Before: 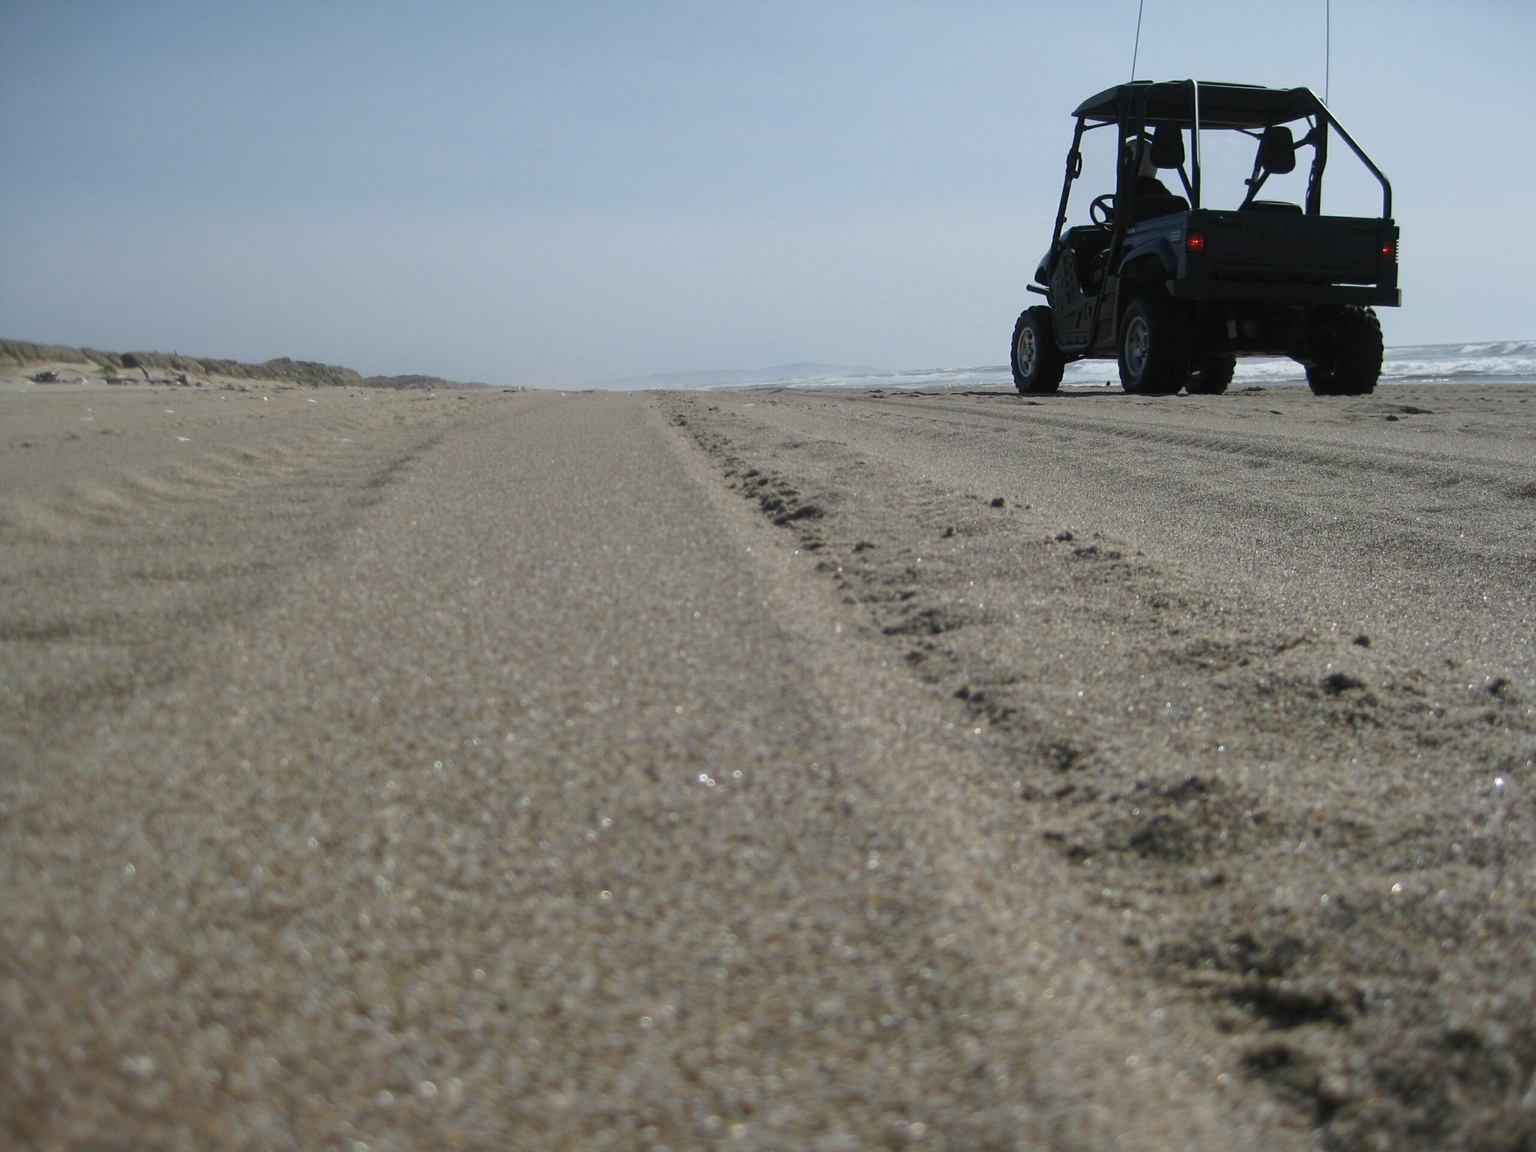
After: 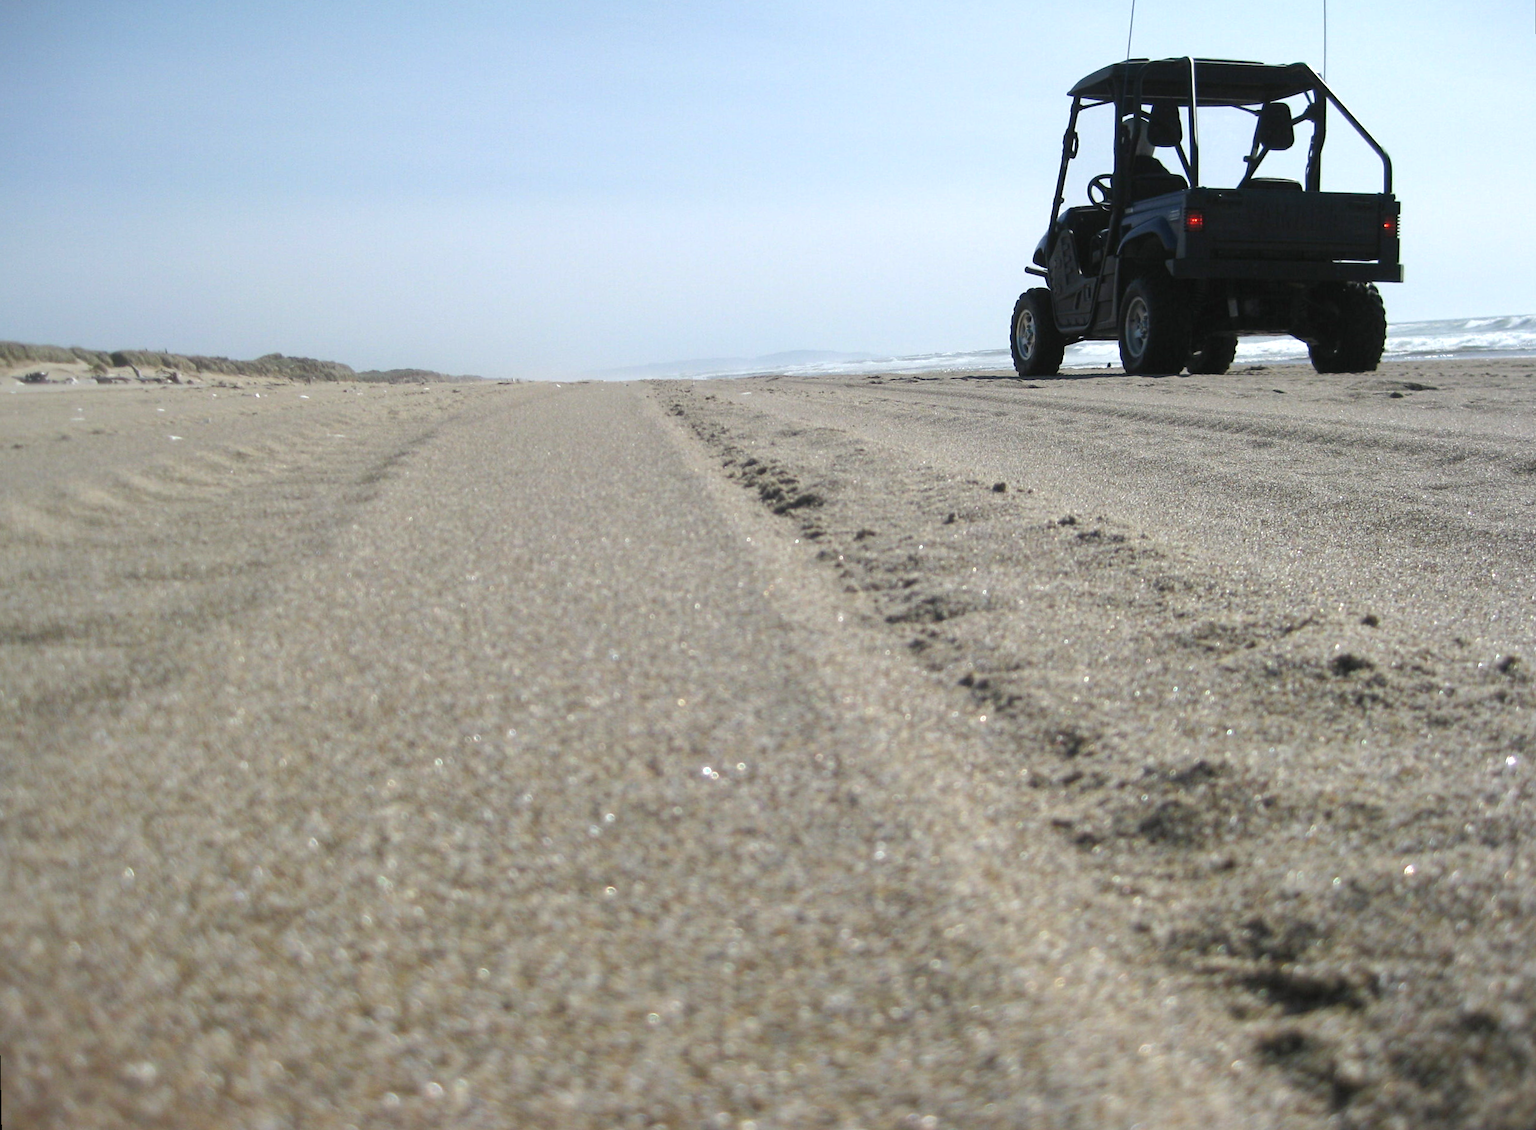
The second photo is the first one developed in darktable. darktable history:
exposure: black level correction 0, exposure 0.7 EV, compensate exposure bias true, compensate highlight preservation false
rotate and perspective: rotation -1°, crop left 0.011, crop right 0.989, crop top 0.025, crop bottom 0.975
